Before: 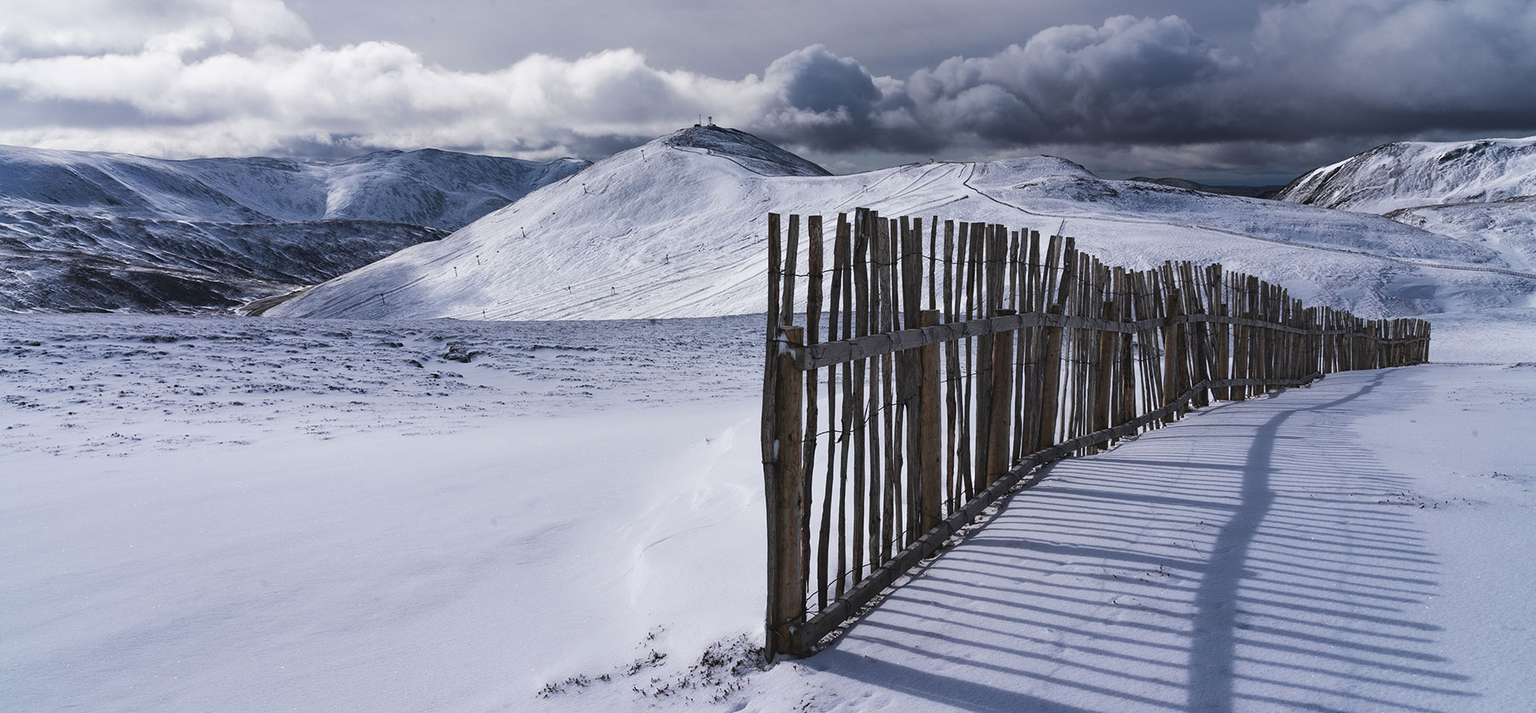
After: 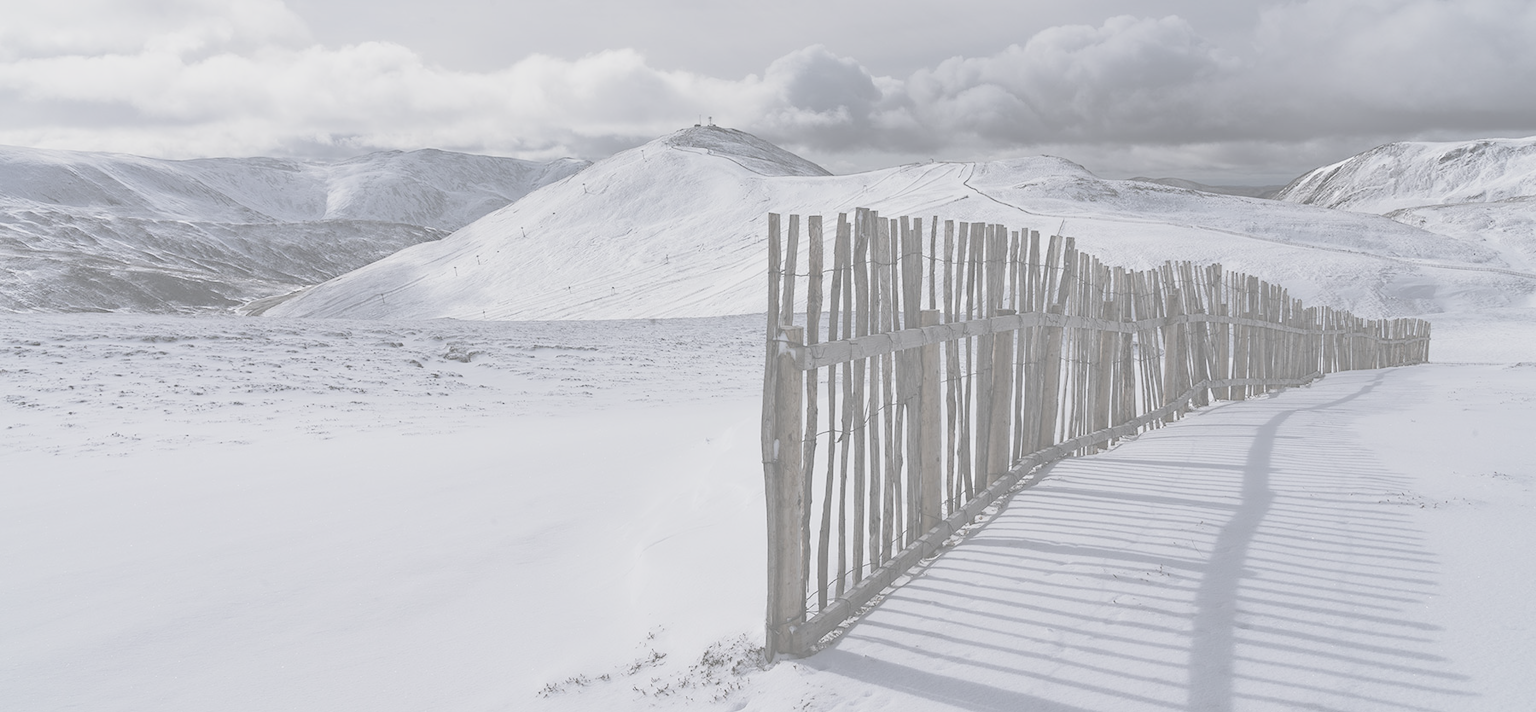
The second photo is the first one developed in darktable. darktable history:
contrast brightness saturation: contrast -0.32, brightness 0.75, saturation -0.78
velvia: on, module defaults
sharpen: radius 5.325, amount 0.312, threshold 26.433
